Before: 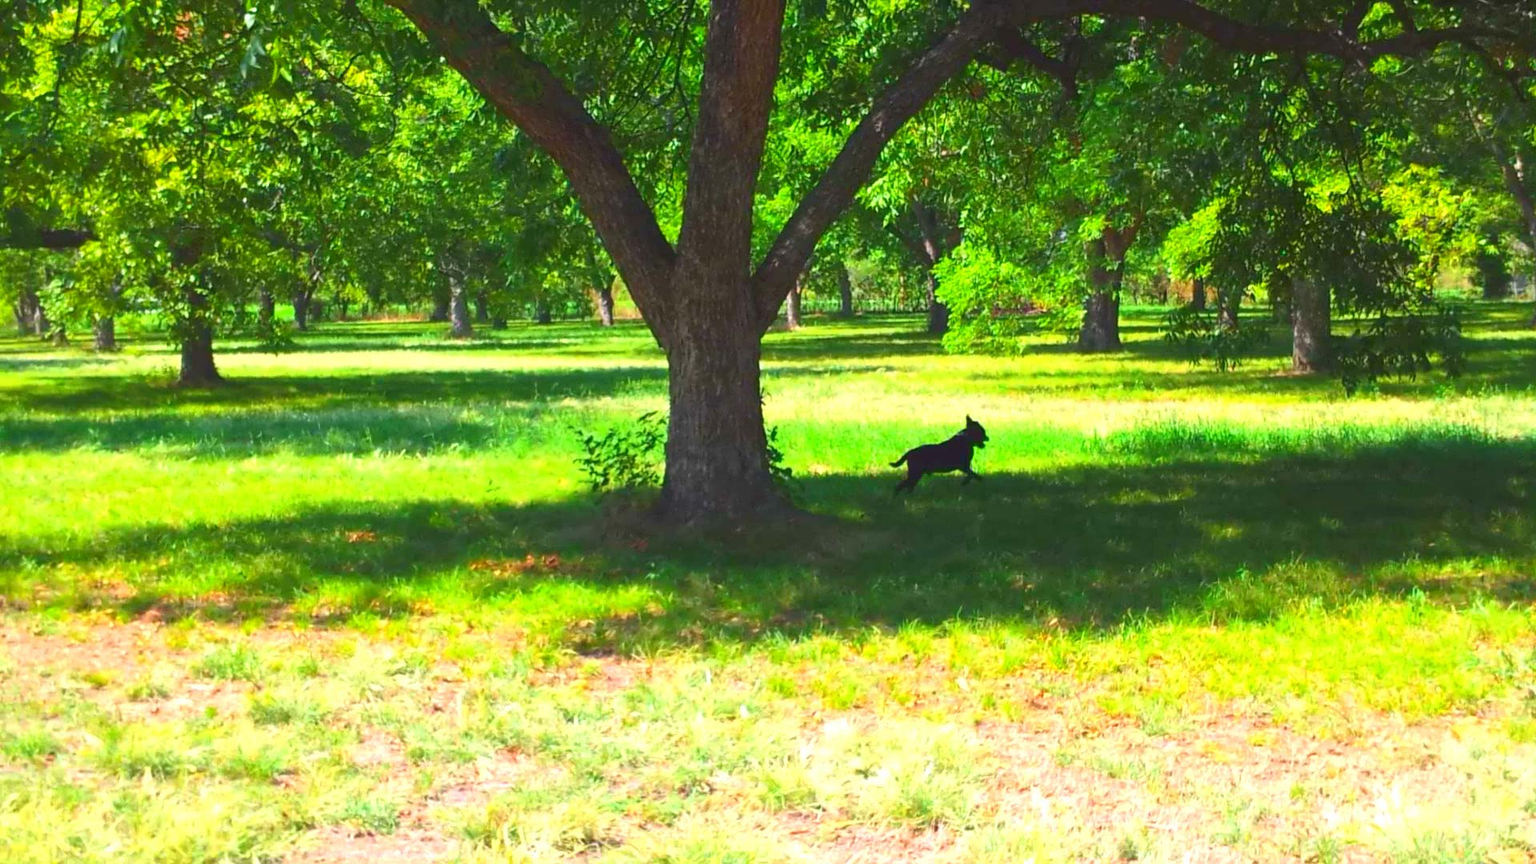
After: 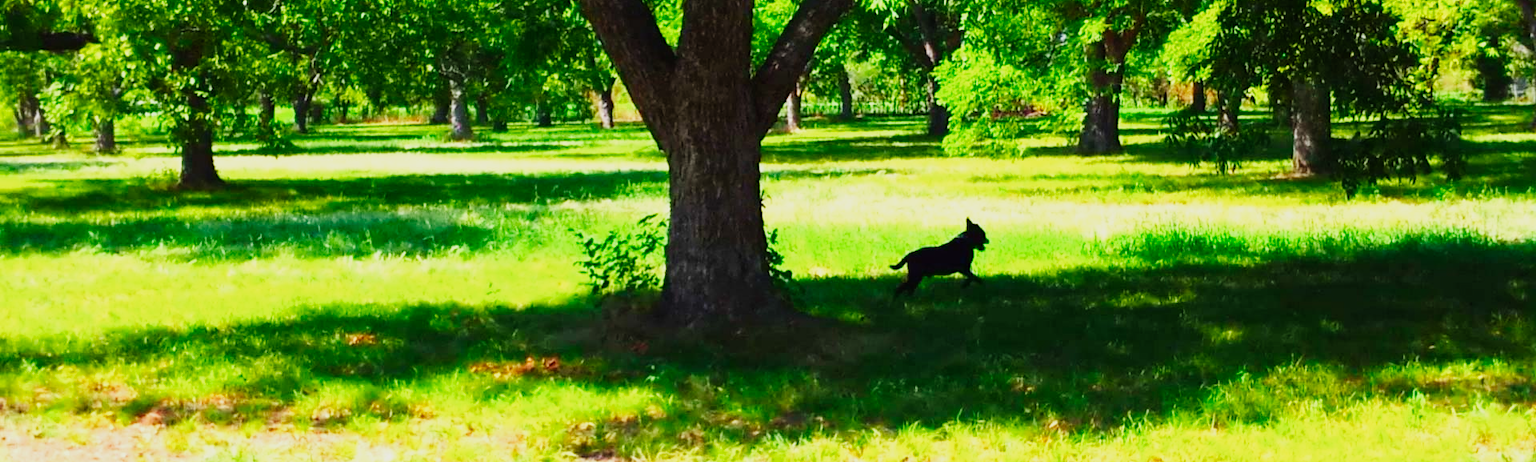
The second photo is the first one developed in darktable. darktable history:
crop and rotate: top 23.043%, bottom 23.437%
sigmoid: contrast 2, skew -0.2, preserve hue 0%, red attenuation 0.1, red rotation 0.035, green attenuation 0.1, green rotation -0.017, blue attenuation 0.15, blue rotation -0.052, base primaries Rec2020
